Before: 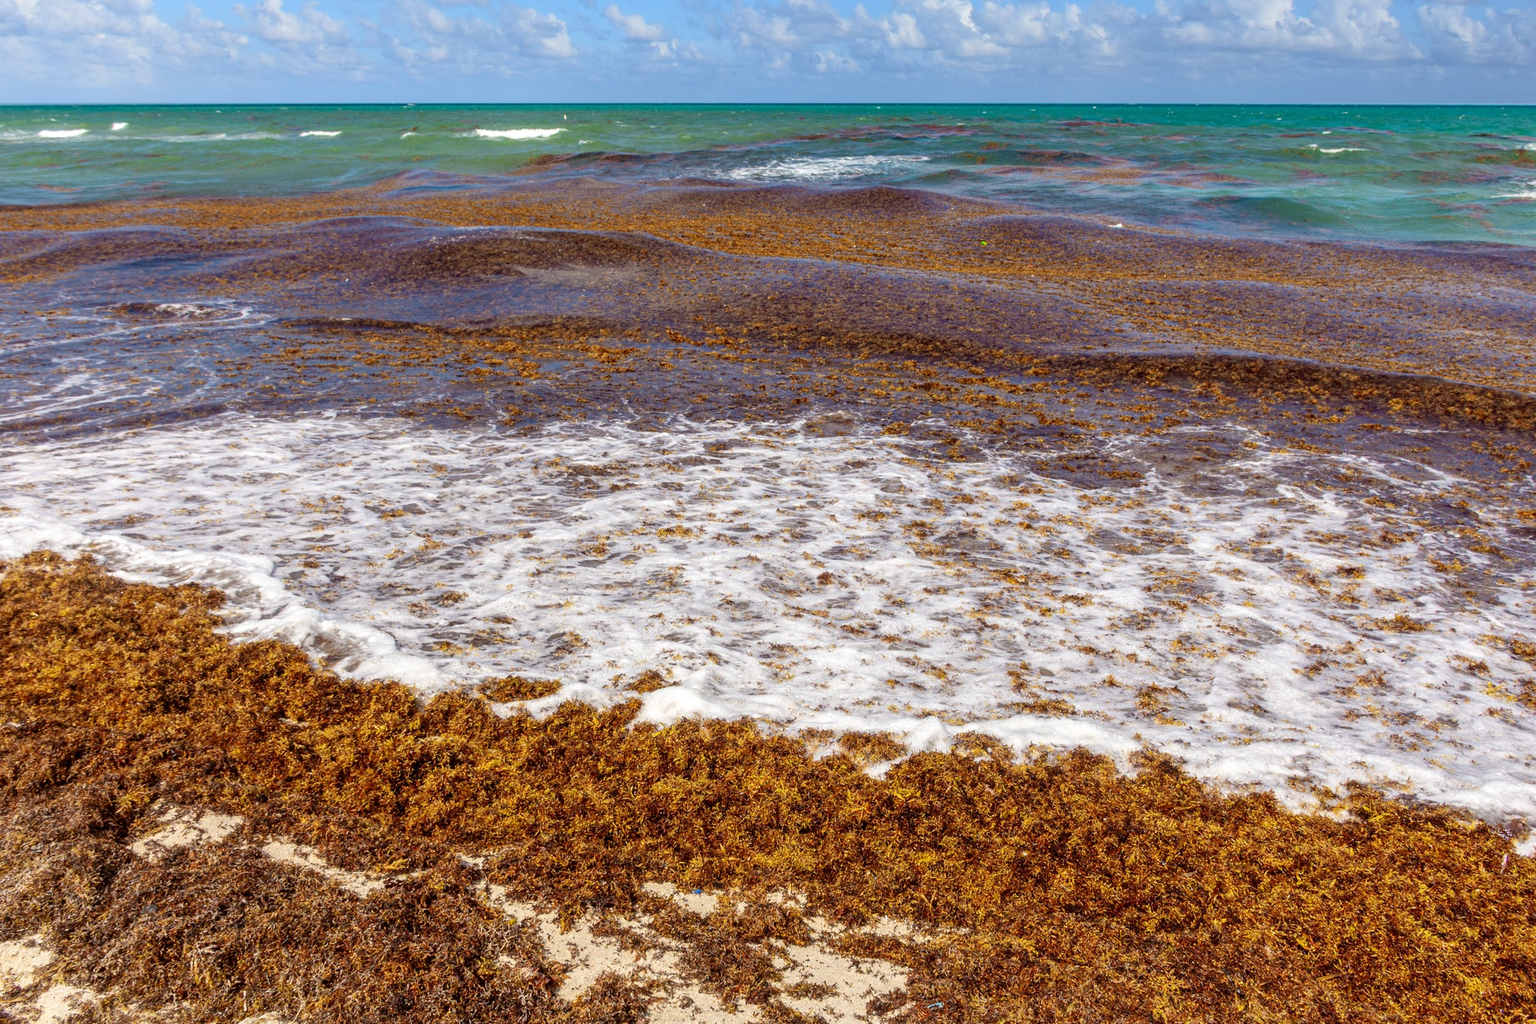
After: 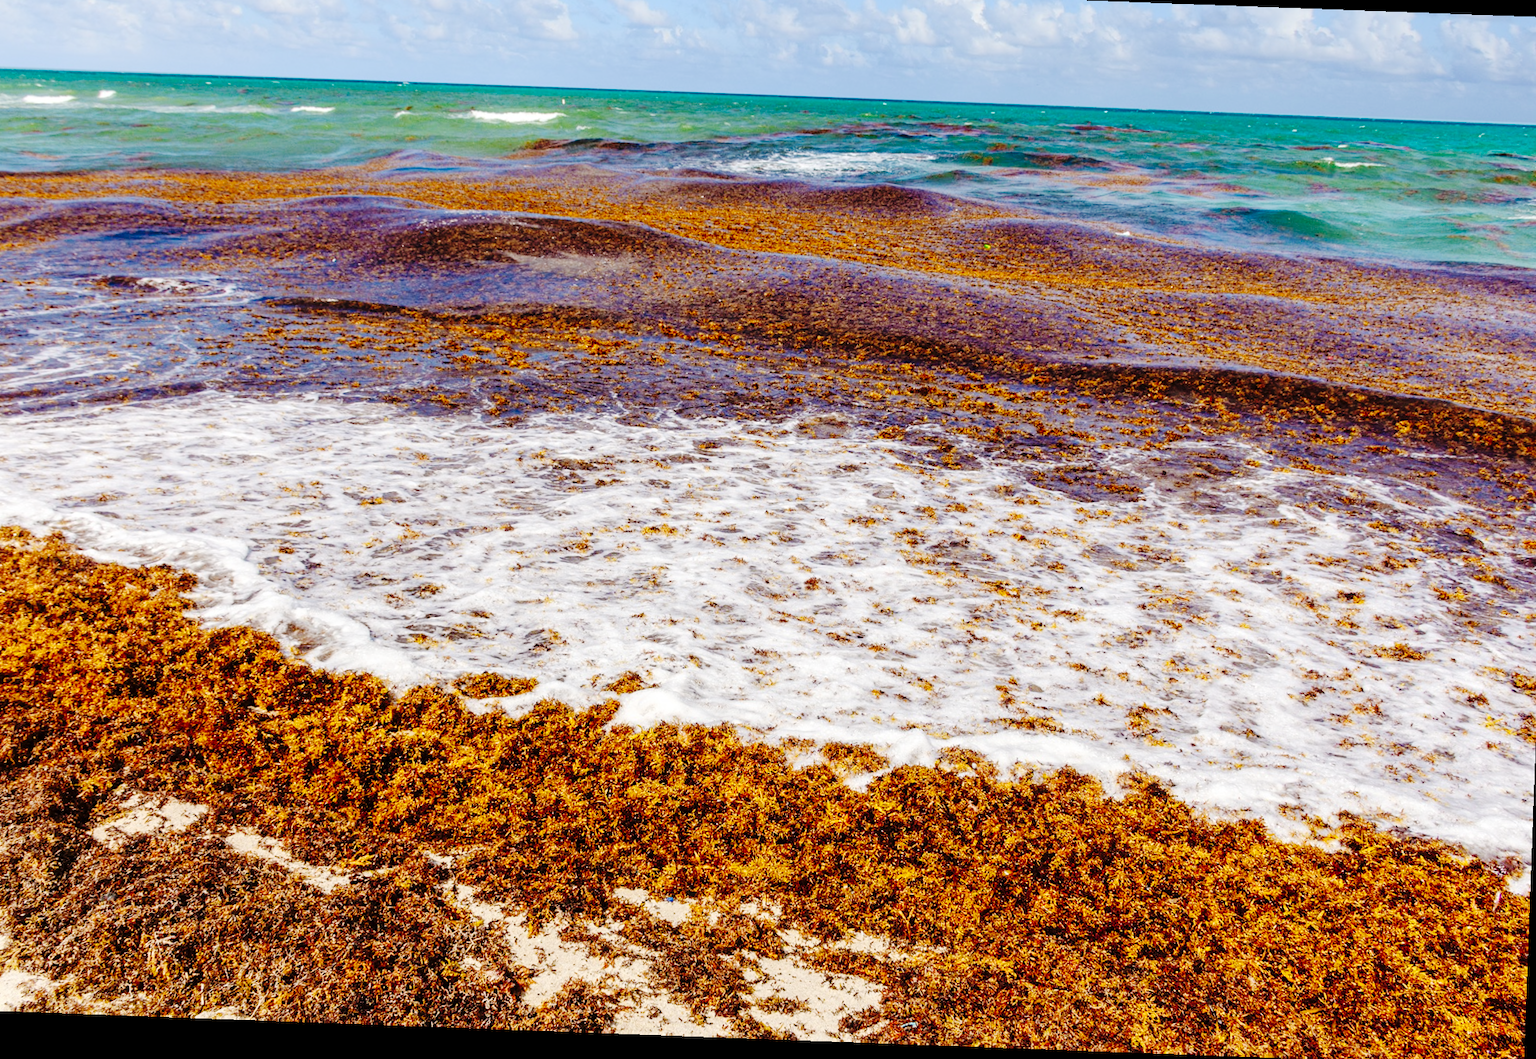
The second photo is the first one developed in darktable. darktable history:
crop and rotate: angle -2.11°, left 3.091%, top 3.62%, right 1.553%, bottom 0.533%
tone curve: curves: ch0 [(0, 0) (0.003, 0.003) (0.011, 0.009) (0.025, 0.018) (0.044, 0.027) (0.069, 0.034) (0.1, 0.043) (0.136, 0.056) (0.177, 0.084) (0.224, 0.138) (0.277, 0.203) (0.335, 0.329) (0.399, 0.451) (0.468, 0.572) (0.543, 0.671) (0.623, 0.754) (0.709, 0.821) (0.801, 0.88) (0.898, 0.938) (1, 1)], preserve colors none
